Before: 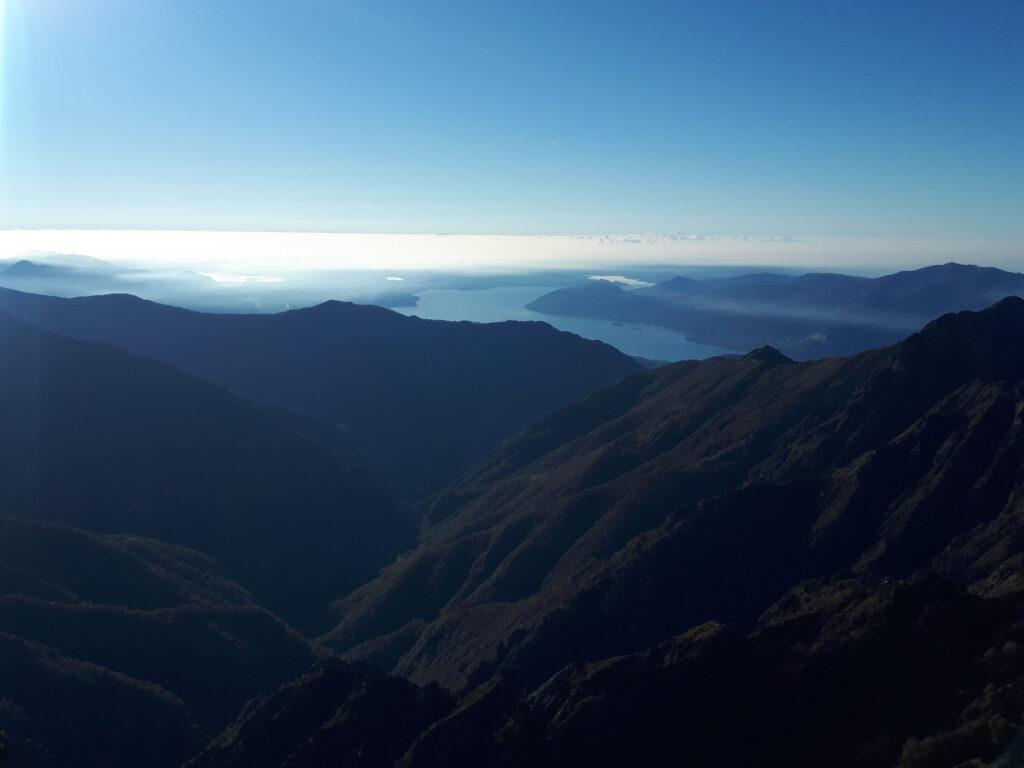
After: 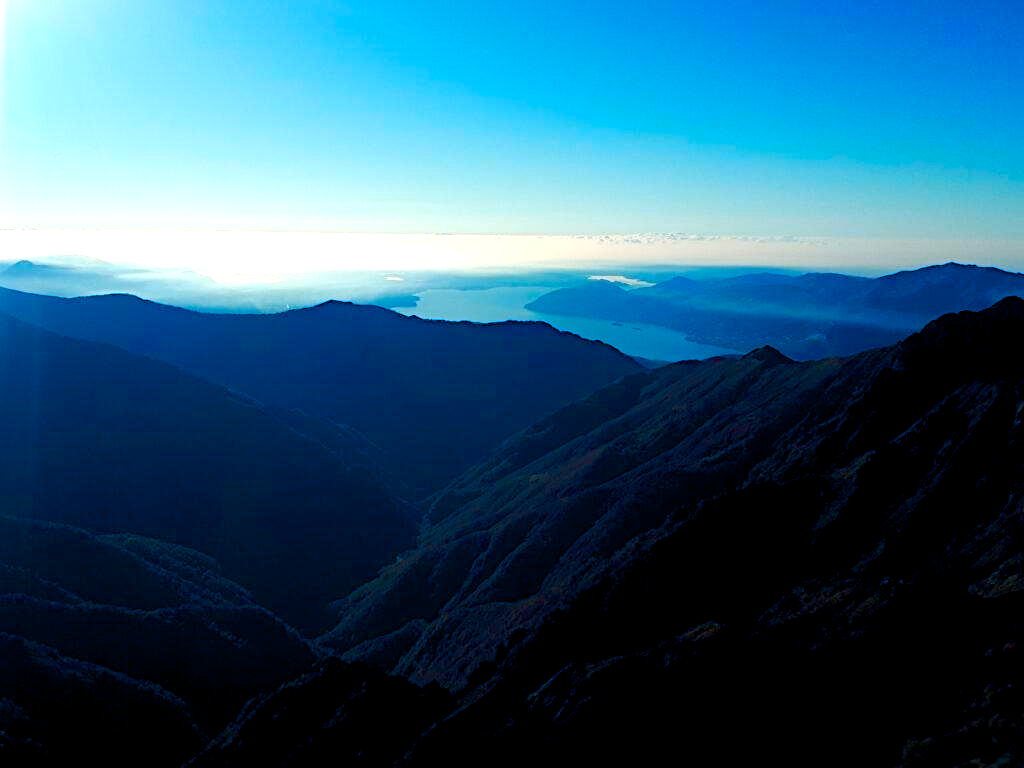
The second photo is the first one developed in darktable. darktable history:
contrast equalizer "soft": y [[0.5, 0.488, 0.462, 0.461, 0.491, 0.5], [0.5 ×6], [0.5 ×6], [0 ×6], [0 ×6]]
diffuse or sharpen "_builtin_sharpen demosaicing | AA filter": edge sensitivity 1, 1st order anisotropy 100%, 2nd order anisotropy 100%, 3rd order anisotropy 100%, 4th order anisotropy 100%, 1st order speed -25%, 2nd order speed -25%, 3rd order speed -25%, 4th order speed -25%
diffuse or sharpen "diffusion": radius span 100, 1st order speed 50%, 2nd order speed 50%, 3rd order speed 50%, 4th order speed 50% | blend: blend mode normal, opacity 10%; mask: uniform (no mask)
haze removal: strength -0.05
rgb primaries "subtle": red hue -0.035, red purity 1.14, green hue 0.035, green purity 1.2, blue hue -0.026, blue purity 1.2
tone equalizer "_builtin_contrast tone curve | soft": -8 EV -0.417 EV, -7 EV -0.389 EV, -6 EV -0.333 EV, -5 EV -0.222 EV, -3 EV 0.222 EV, -2 EV 0.333 EV, -1 EV 0.389 EV, +0 EV 0.417 EV, edges refinement/feathering 500, mask exposure compensation -1.57 EV, preserve details no
color equalizer "pacific": saturation › orange 1.03, saturation › yellow 0.883, saturation › green 0.883, saturation › blue 1.08, saturation › magenta 1.05, hue › orange -4.88, hue › green 8.78, brightness › red 1.06, brightness › orange 1.08, brightness › yellow 0.916, brightness › green 0.916, brightness › cyan 1.04, brightness › blue 1.12, brightness › magenta 1.07
color balance rgb: shadows lift › chroma 3%, shadows lift › hue 240.84°, highlights gain › chroma 3%, highlights gain › hue 73.2°, global offset › luminance -0.5%, perceptual saturation grading › global saturation 20%, perceptual saturation grading › highlights -25%, perceptual saturation grading › shadows 50%, global vibrance 25.26%
